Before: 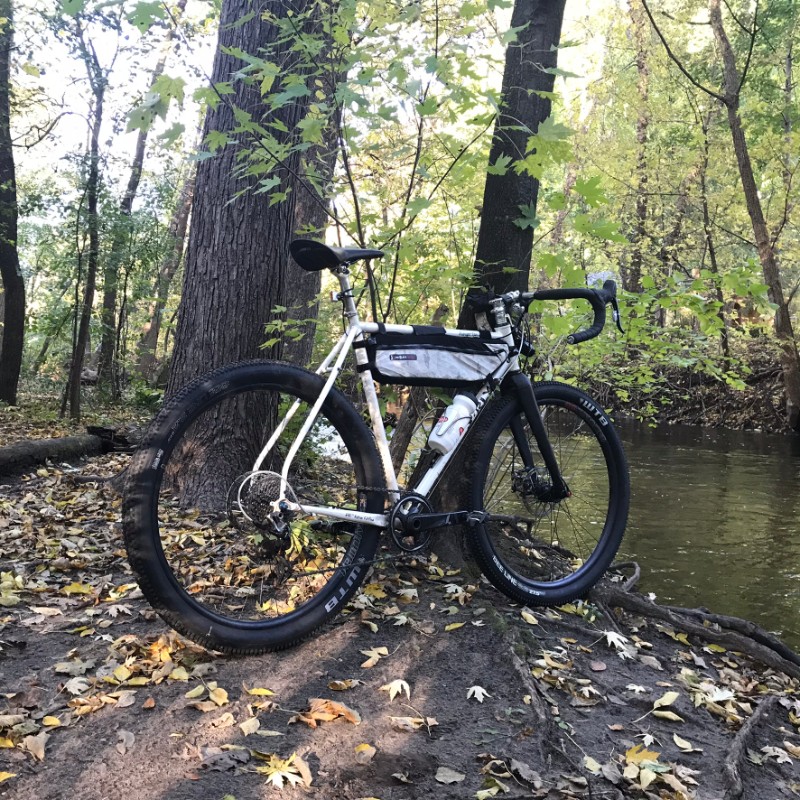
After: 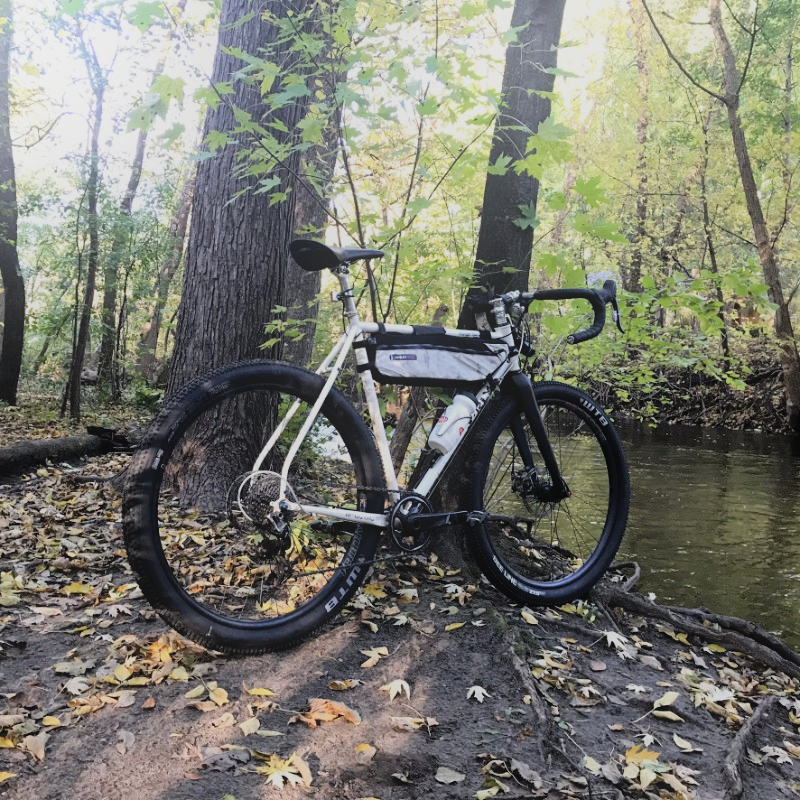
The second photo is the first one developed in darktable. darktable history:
bloom: threshold 82.5%, strength 16.25%
filmic rgb: black relative exposure -7.65 EV, white relative exposure 4.56 EV, hardness 3.61
